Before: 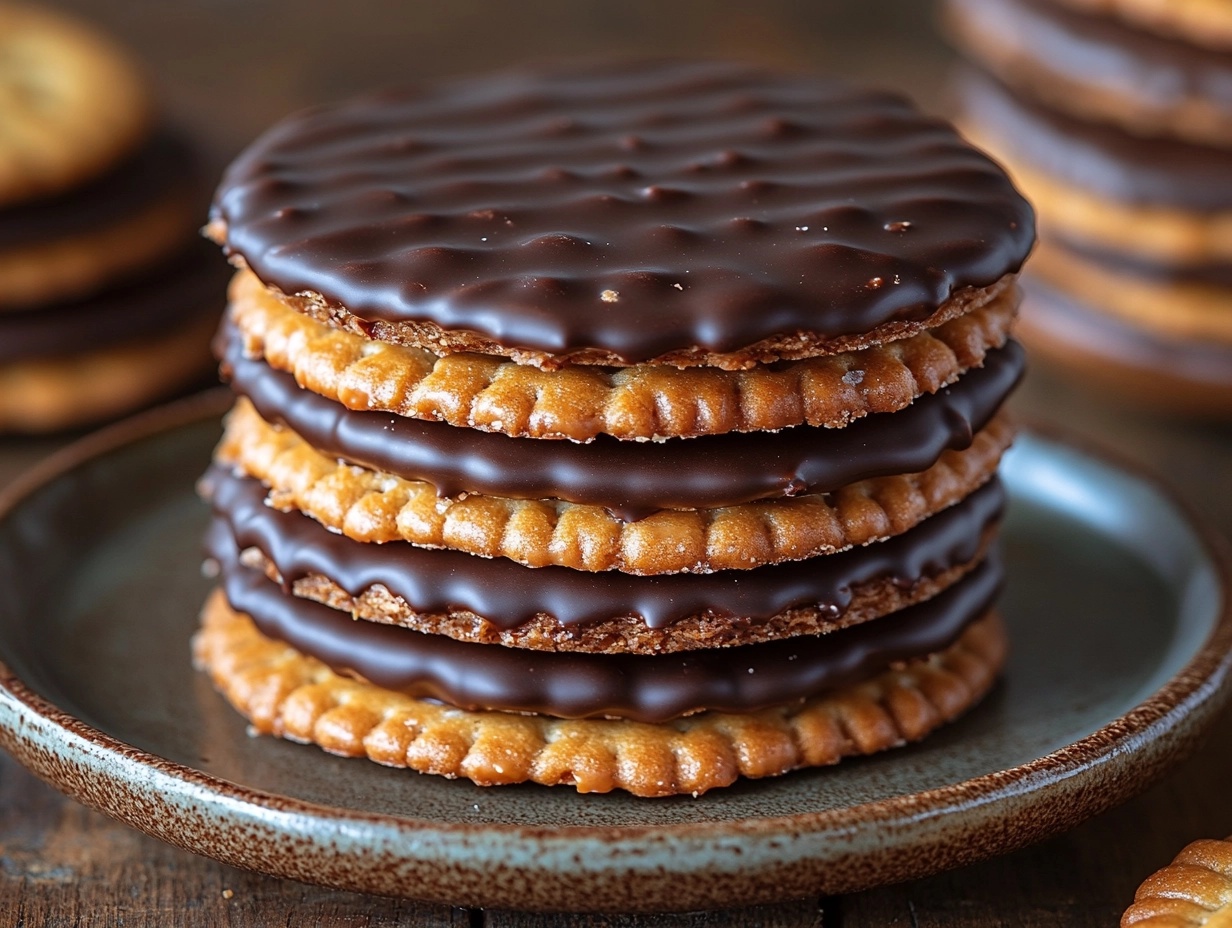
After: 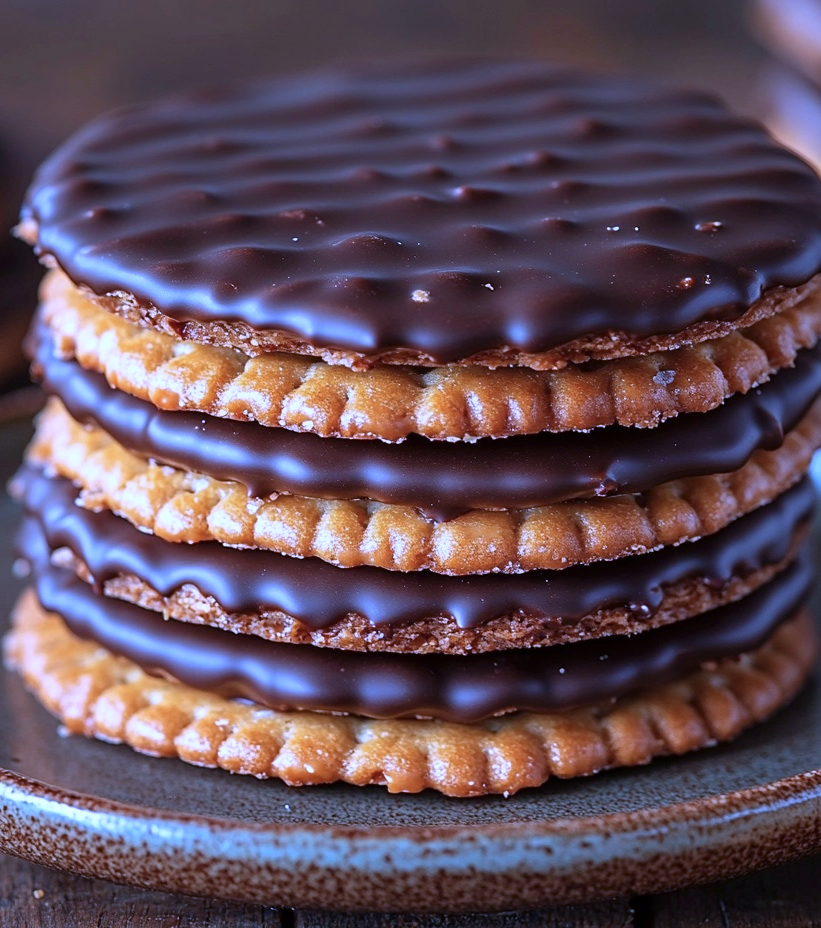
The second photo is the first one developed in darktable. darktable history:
crop: left 15.419%, right 17.914%
color calibration: illuminant as shot in camera, adaptation linear Bradford (ICC v4), x 0.406, y 0.405, temperature 3570.35 K, saturation algorithm version 1 (2020)
white balance: red 1.05, blue 1.072
